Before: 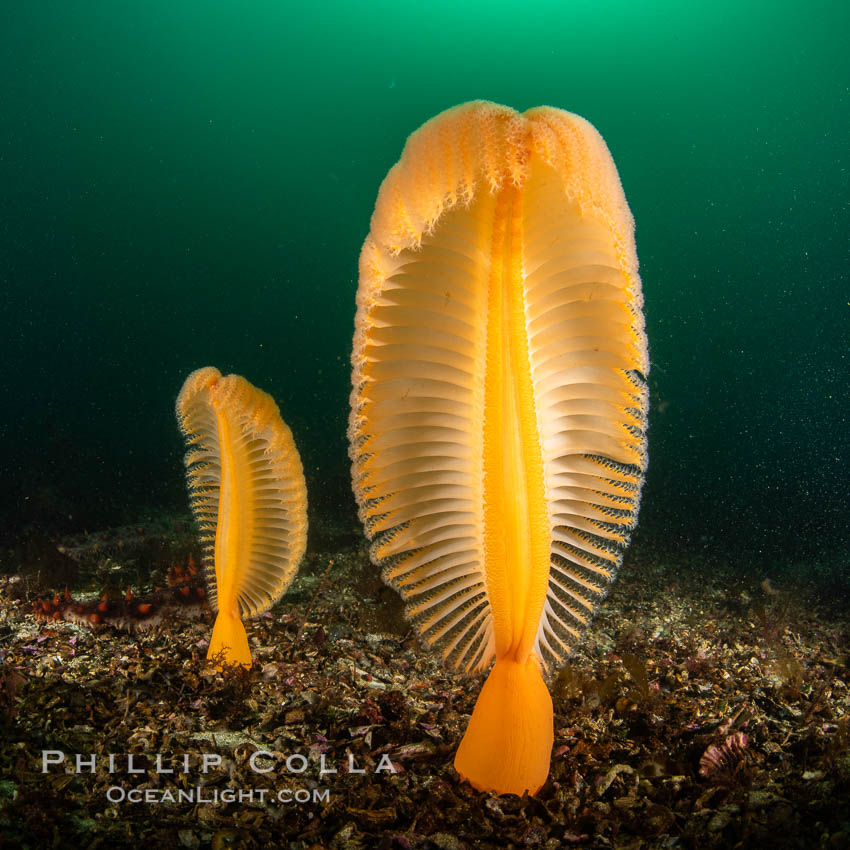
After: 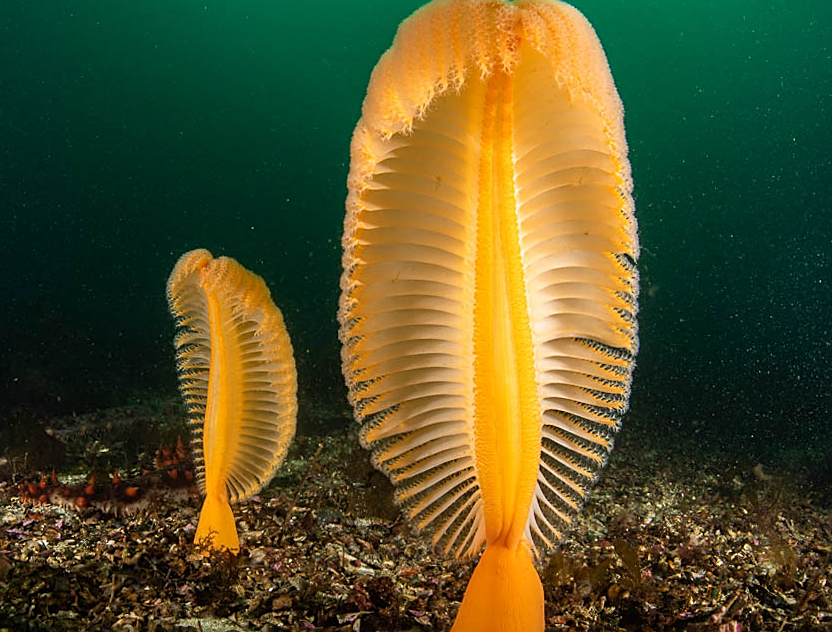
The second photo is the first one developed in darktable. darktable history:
crop and rotate: top 12.5%, bottom 12.5%
sharpen: on, module defaults
rotate and perspective: rotation 0.226°, lens shift (vertical) -0.042, crop left 0.023, crop right 0.982, crop top 0.006, crop bottom 0.994
